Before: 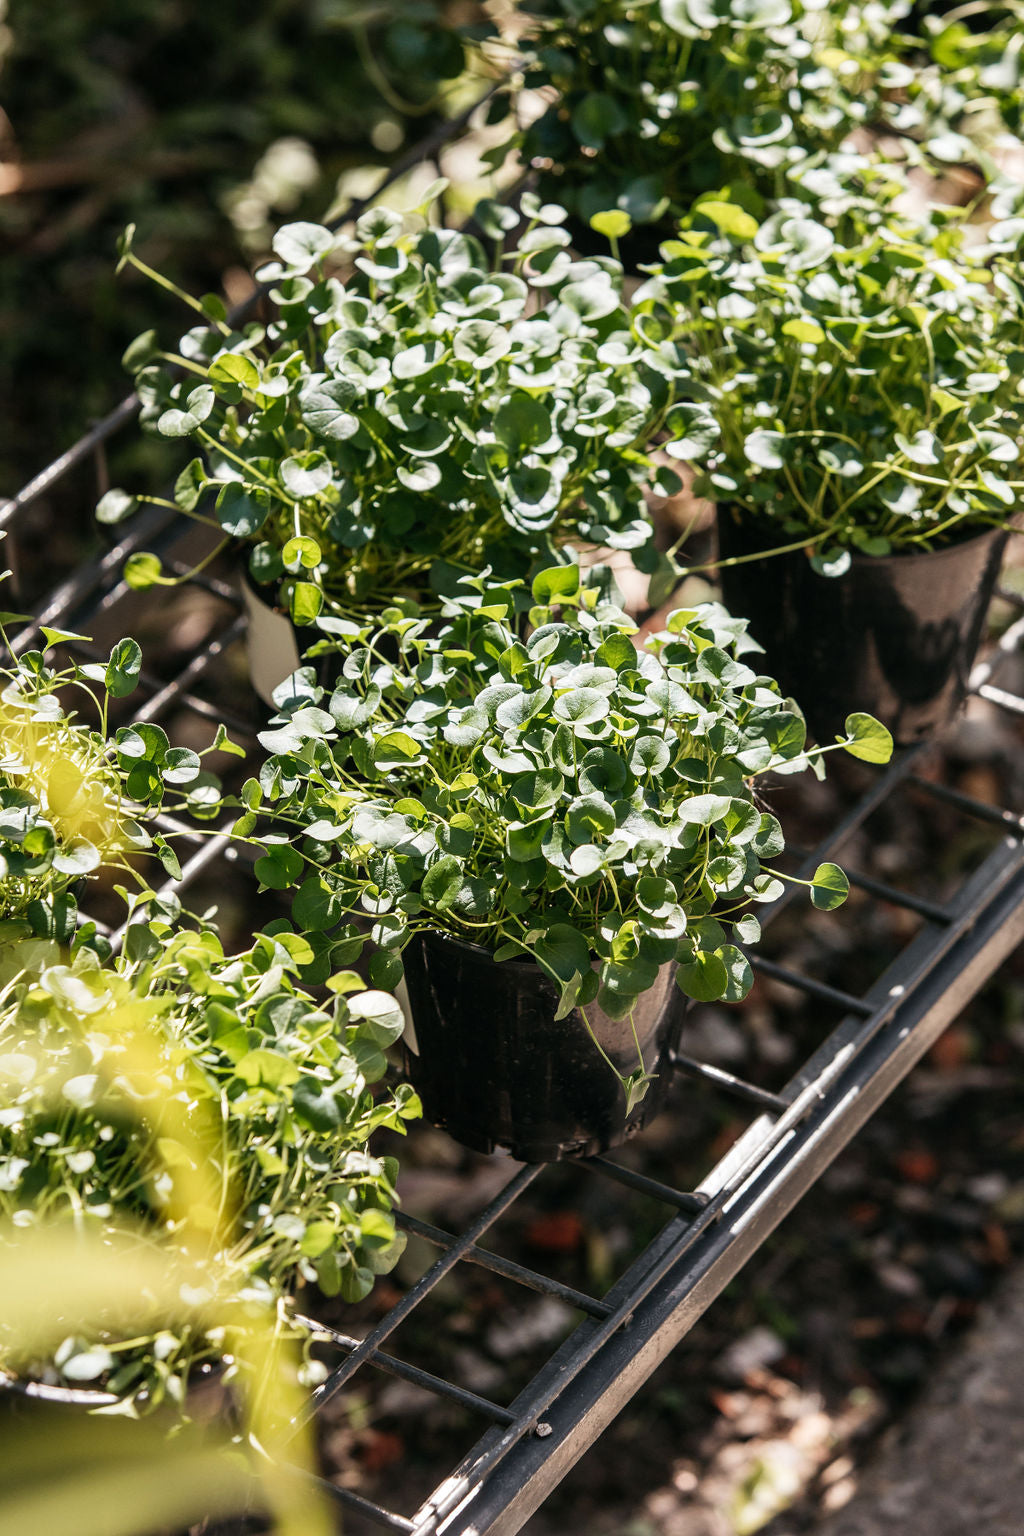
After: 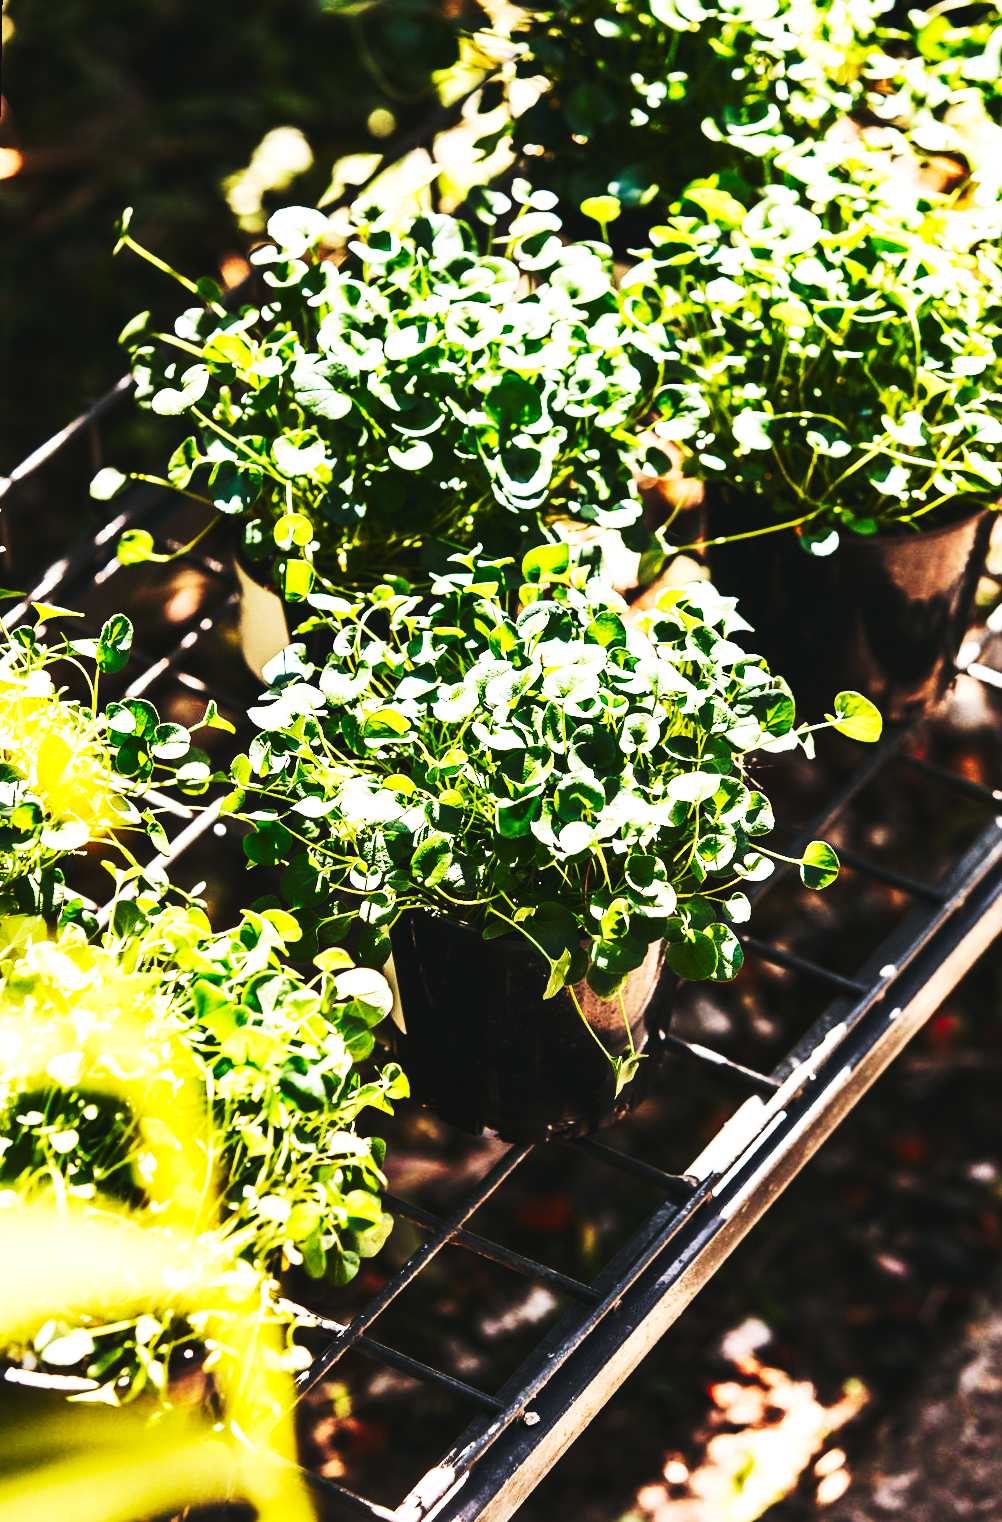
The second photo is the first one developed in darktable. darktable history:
rotate and perspective: rotation 0.226°, lens shift (vertical) -0.042, crop left 0.023, crop right 0.982, crop top 0.006, crop bottom 0.994
base curve: curves: ch0 [(0, 0.015) (0.085, 0.116) (0.134, 0.298) (0.19, 0.545) (0.296, 0.764) (0.599, 0.982) (1, 1)], preserve colors none
contrast brightness saturation: contrast 0.21, brightness -0.11, saturation 0.21
